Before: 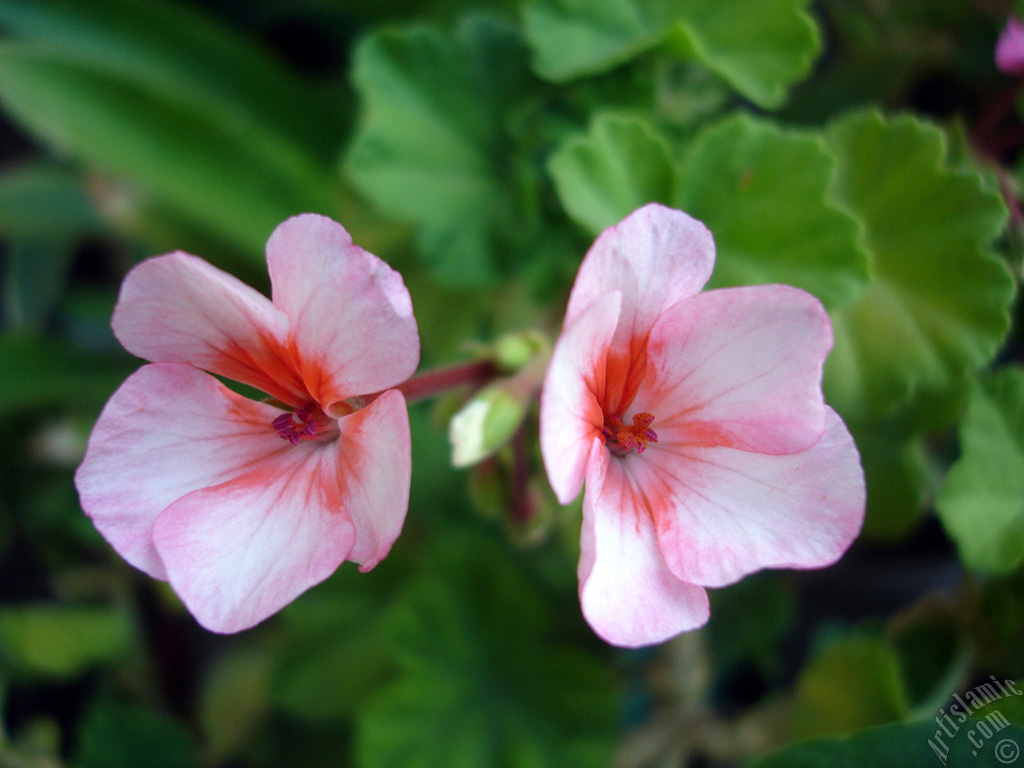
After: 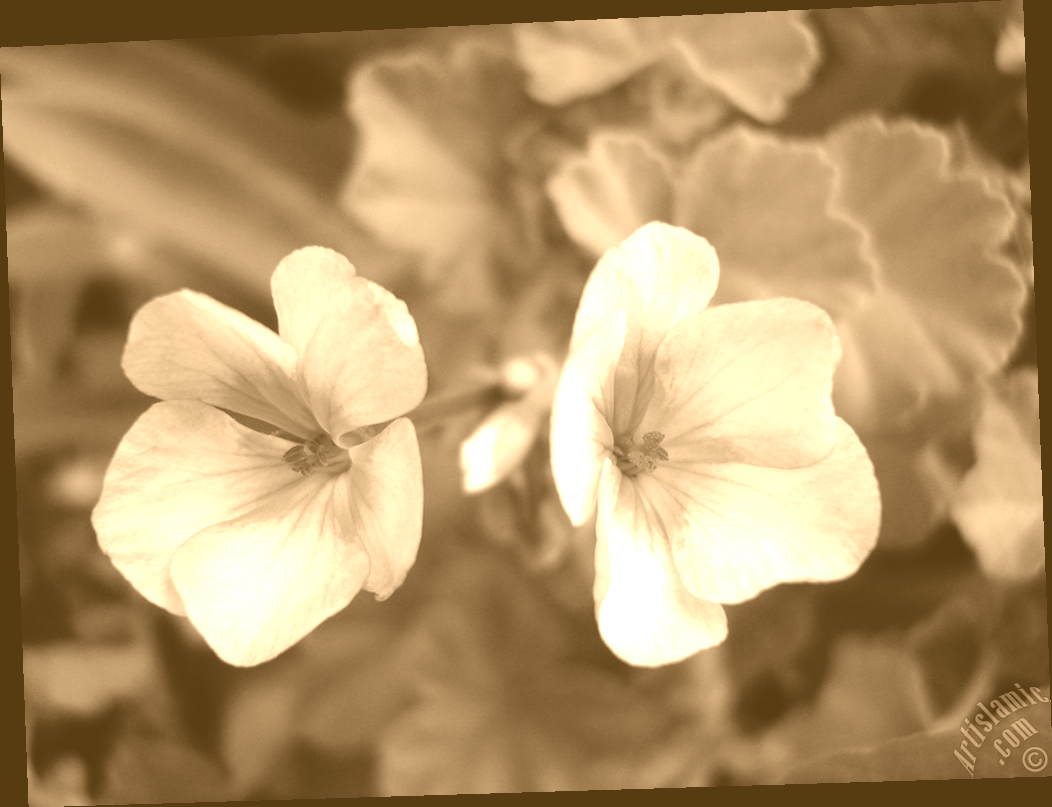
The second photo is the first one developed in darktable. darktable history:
rotate and perspective: rotation -2.22°, lens shift (horizontal) -0.022, automatic cropping off
colorize: hue 28.8°, source mix 100%
